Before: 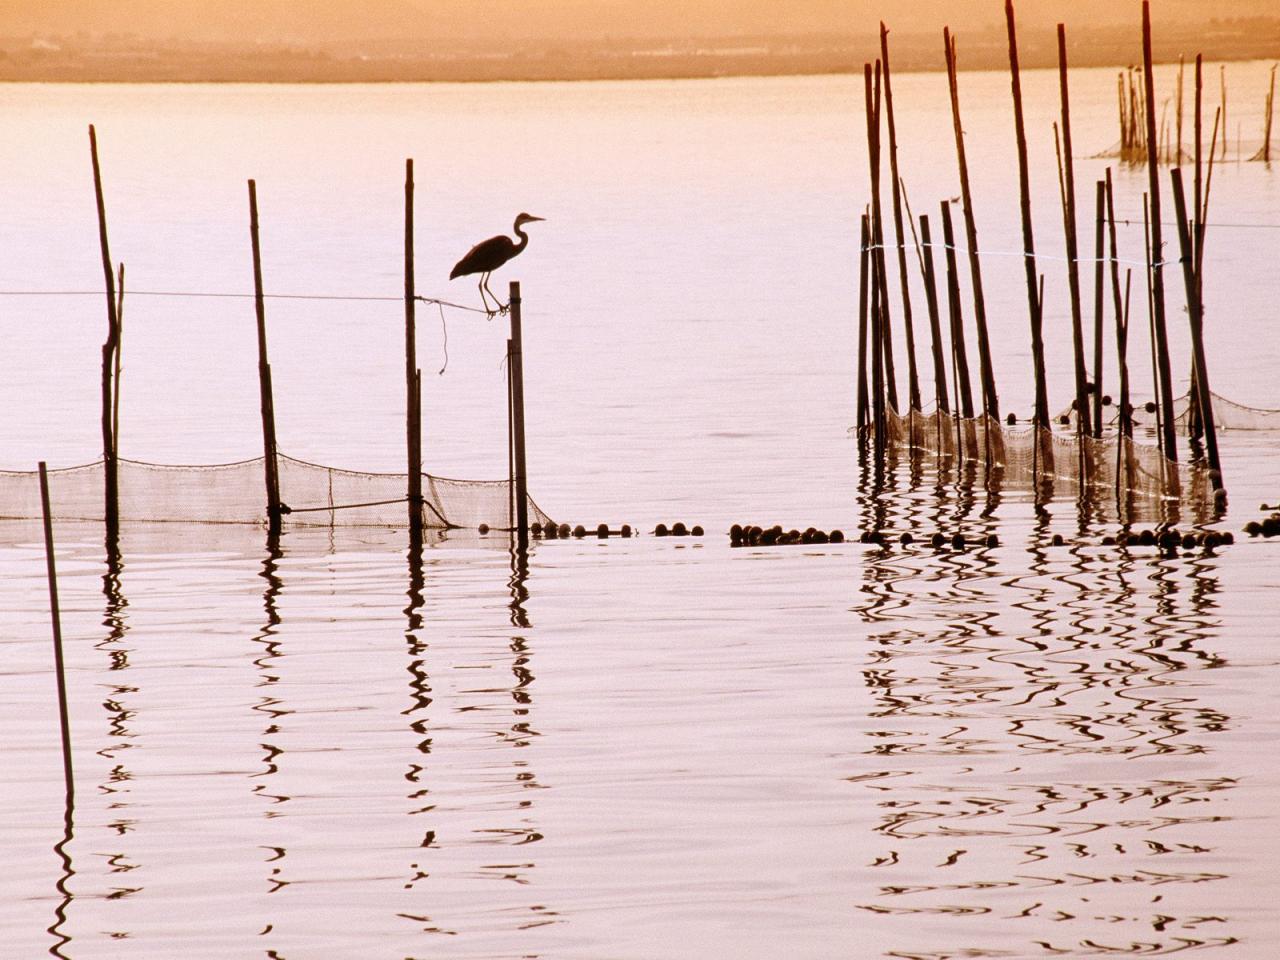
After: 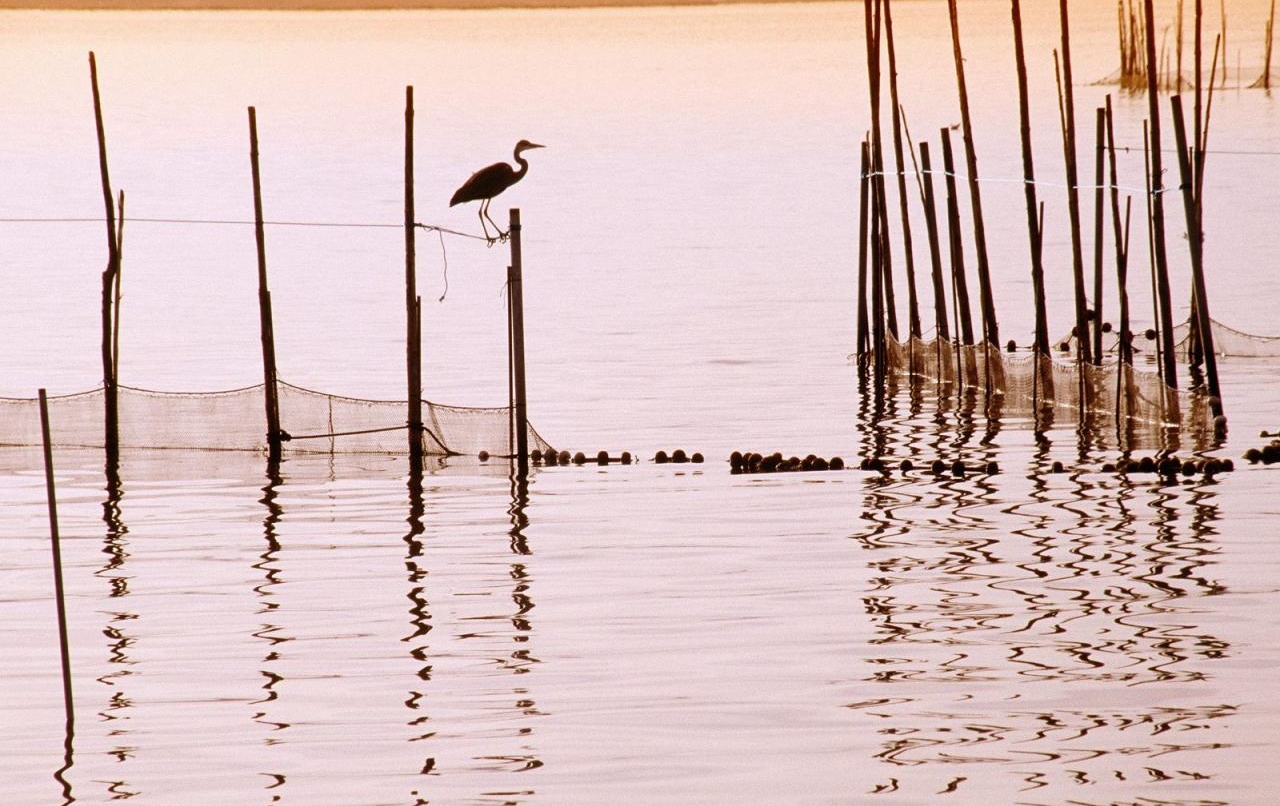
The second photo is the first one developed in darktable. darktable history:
crop: top 7.613%, bottom 8.33%
